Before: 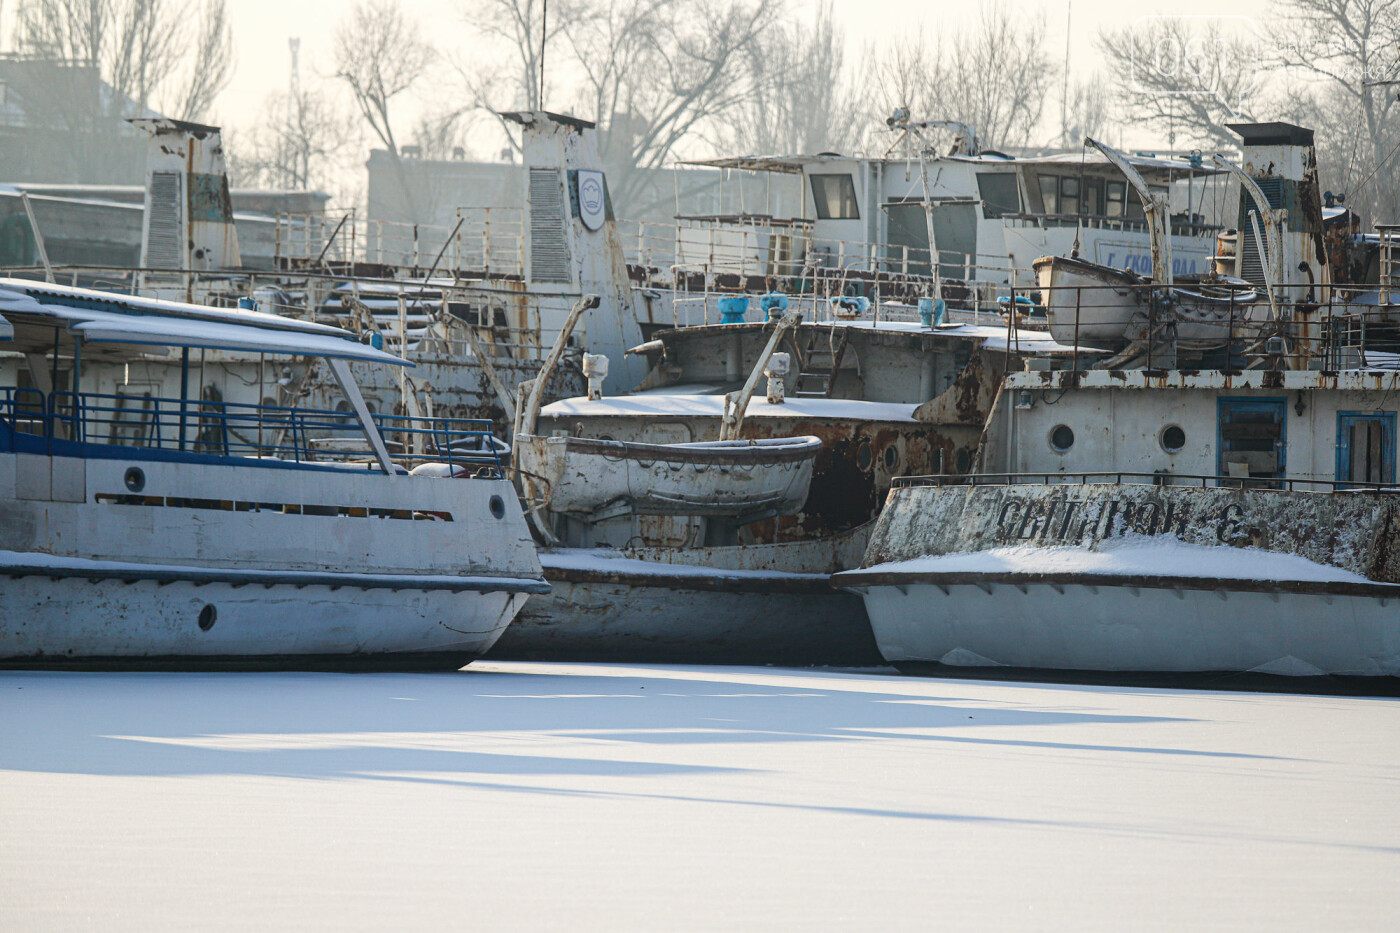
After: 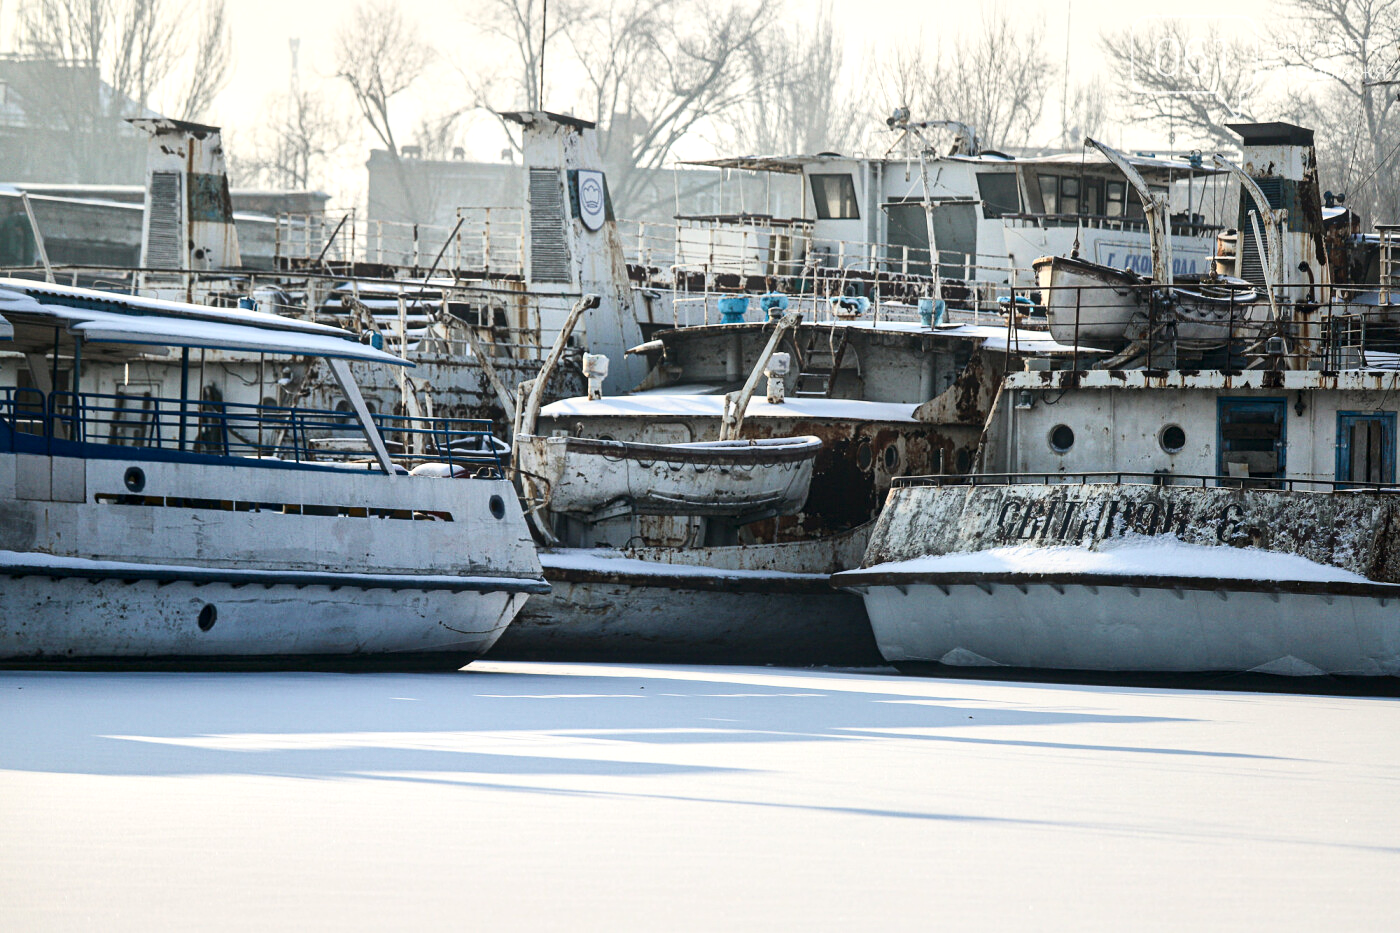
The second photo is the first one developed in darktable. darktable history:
contrast brightness saturation: contrast 0.241, brightness 0.088
local contrast: mode bilateral grid, contrast 20, coarseness 51, detail 173%, midtone range 0.2
